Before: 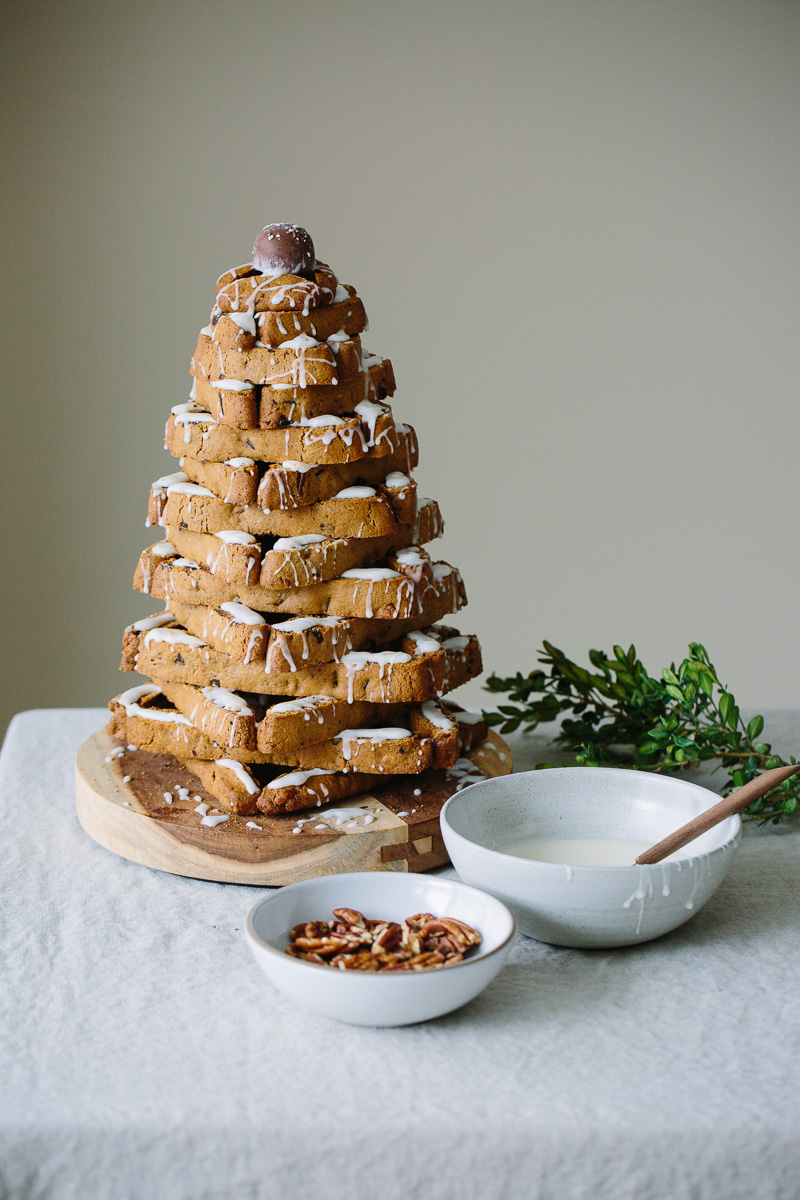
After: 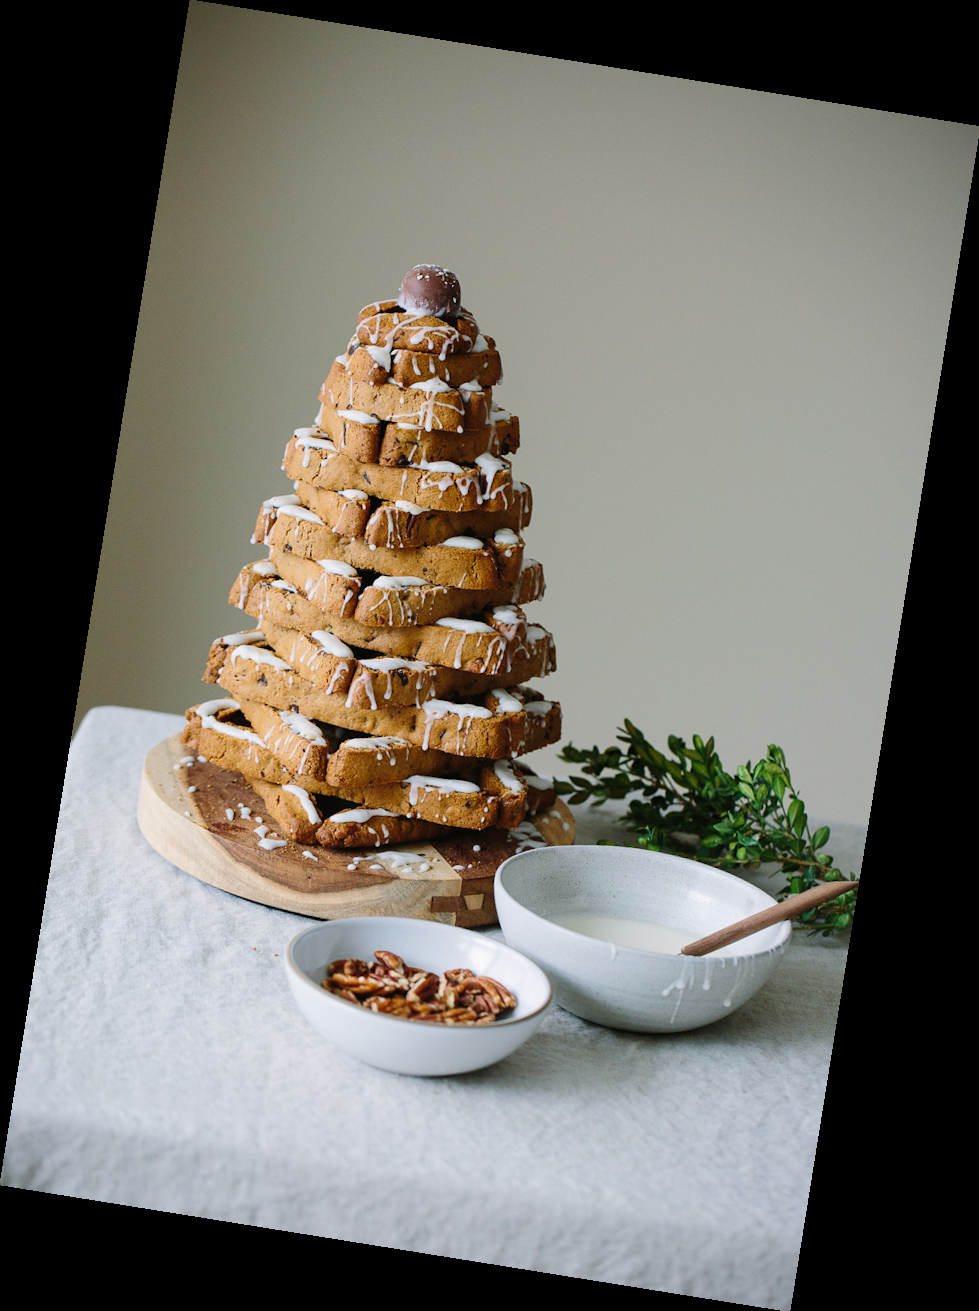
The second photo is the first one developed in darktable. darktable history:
rotate and perspective: rotation 9.12°, automatic cropping off
